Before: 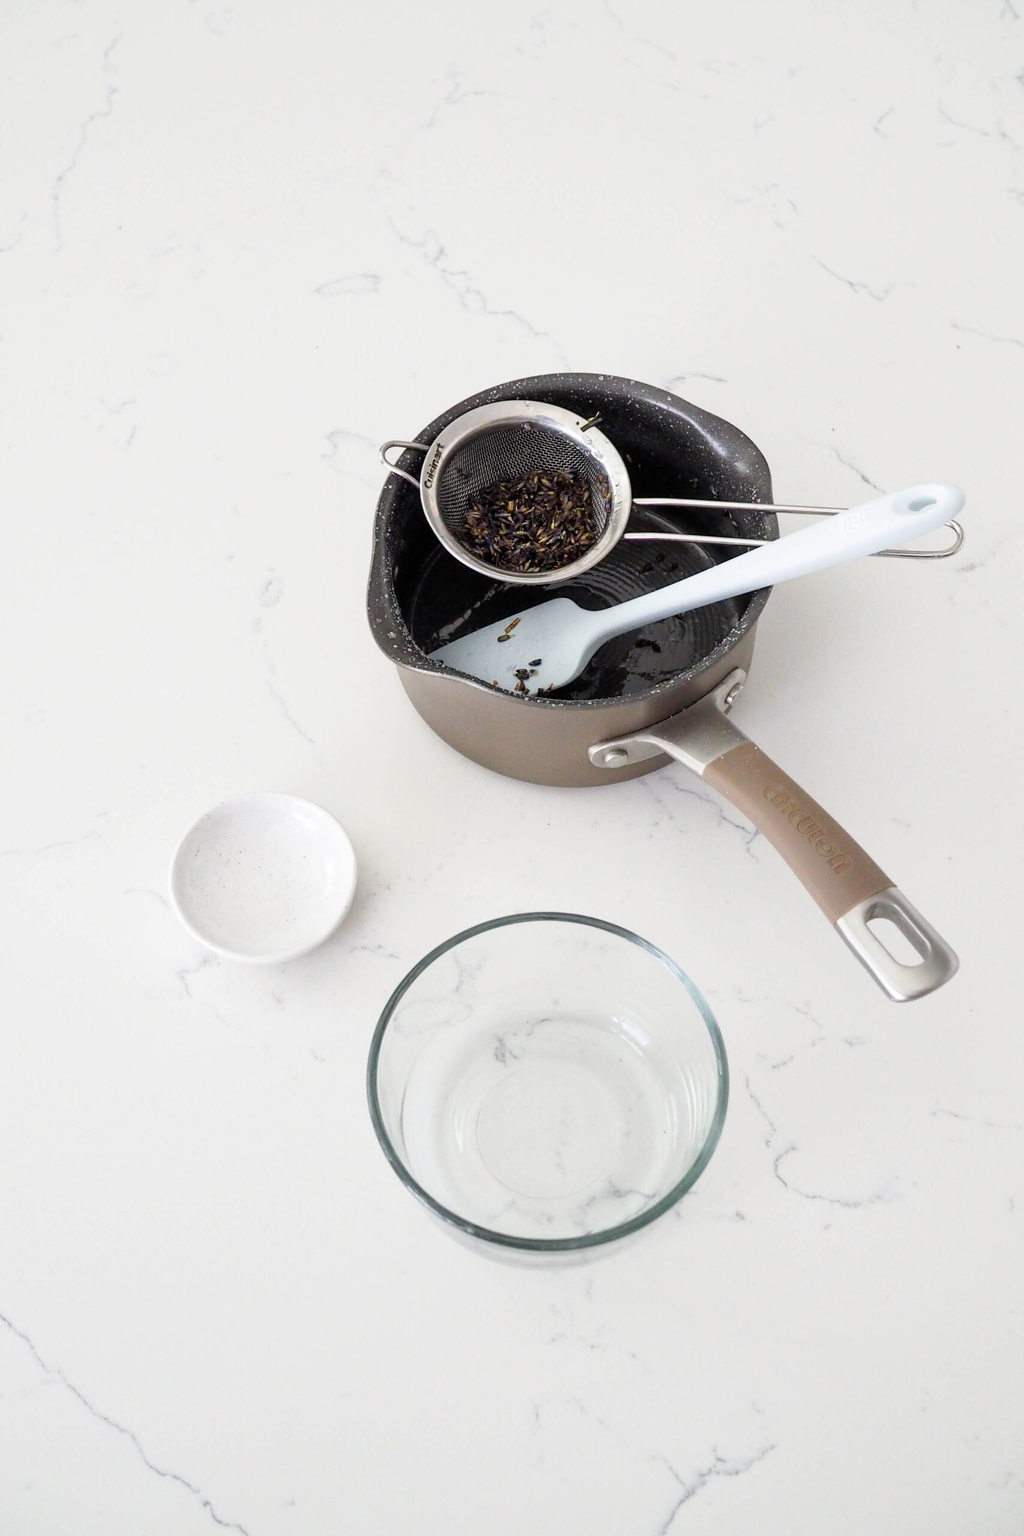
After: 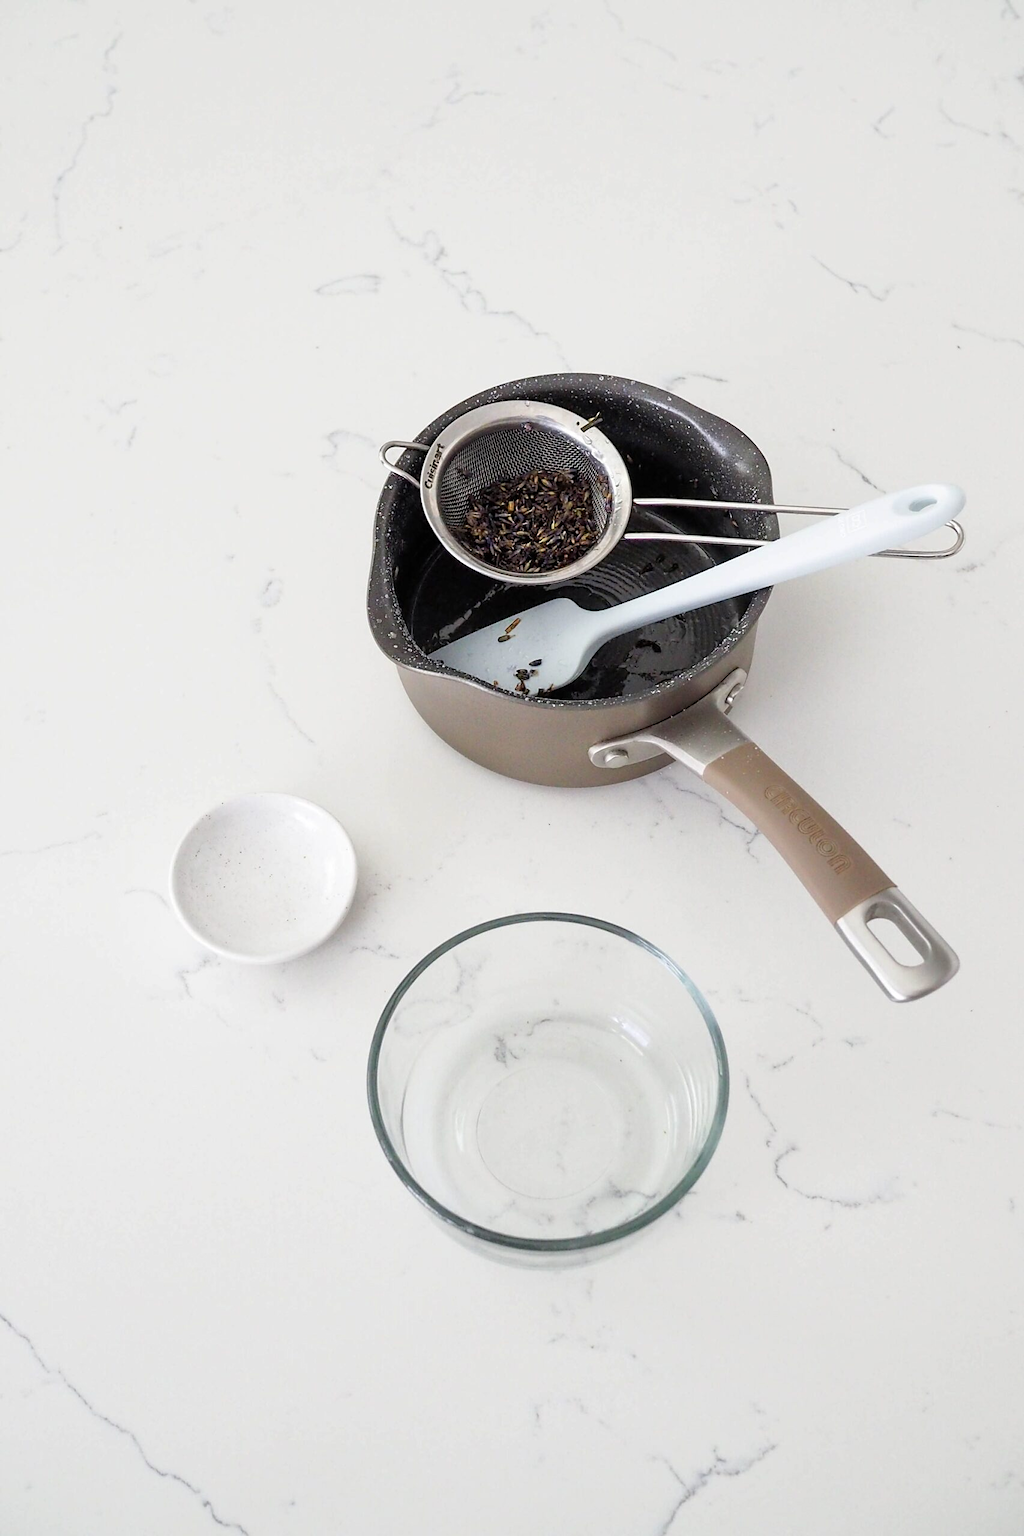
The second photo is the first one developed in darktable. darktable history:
sharpen: radius 1.811, amount 0.391, threshold 1.139
shadows and highlights: shadows 25.75, highlights -24.1
